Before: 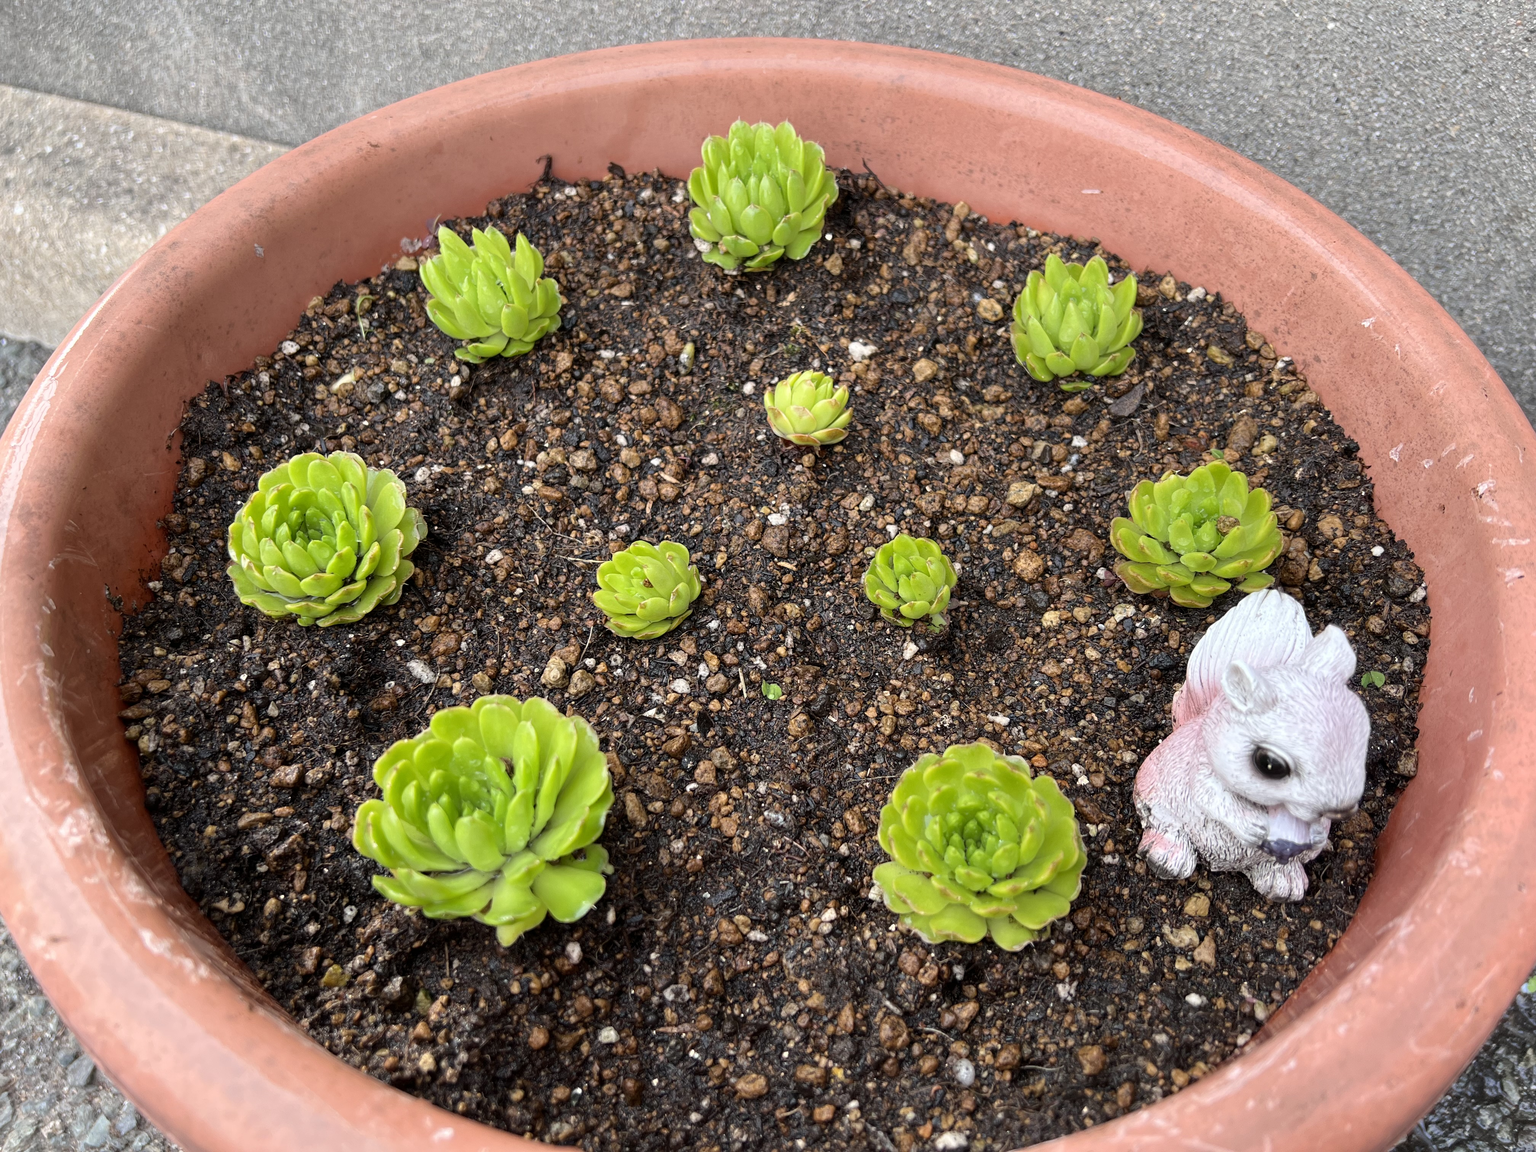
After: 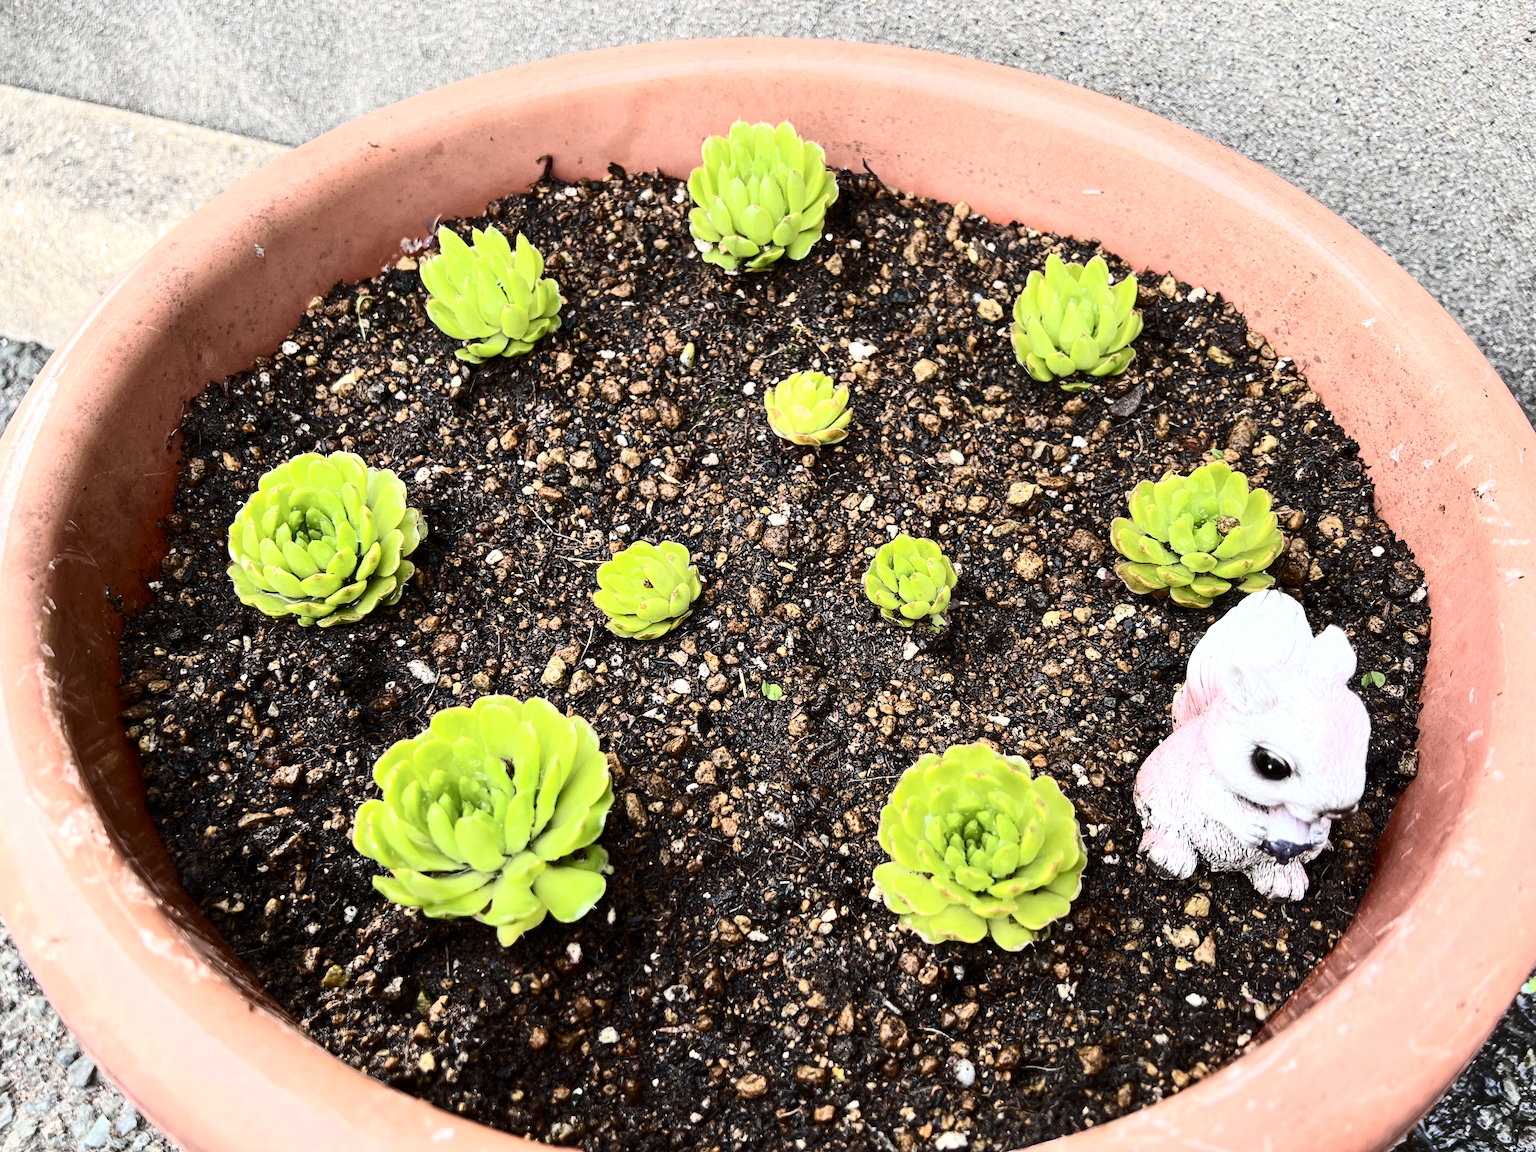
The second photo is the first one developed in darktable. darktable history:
tone equalizer: -8 EV -0.417 EV, -7 EV -0.389 EV, -6 EV -0.333 EV, -5 EV -0.222 EV, -3 EV 0.222 EV, -2 EV 0.333 EV, -1 EV 0.389 EV, +0 EV 0.417 EV, edges refinement/feathering 500, mask exposure compensation -1.57 EV, preserve details no
haze removal: compatibility mode true, adaptive false
contrast brightness saturation: contrast 0.39, brightness 0.1
